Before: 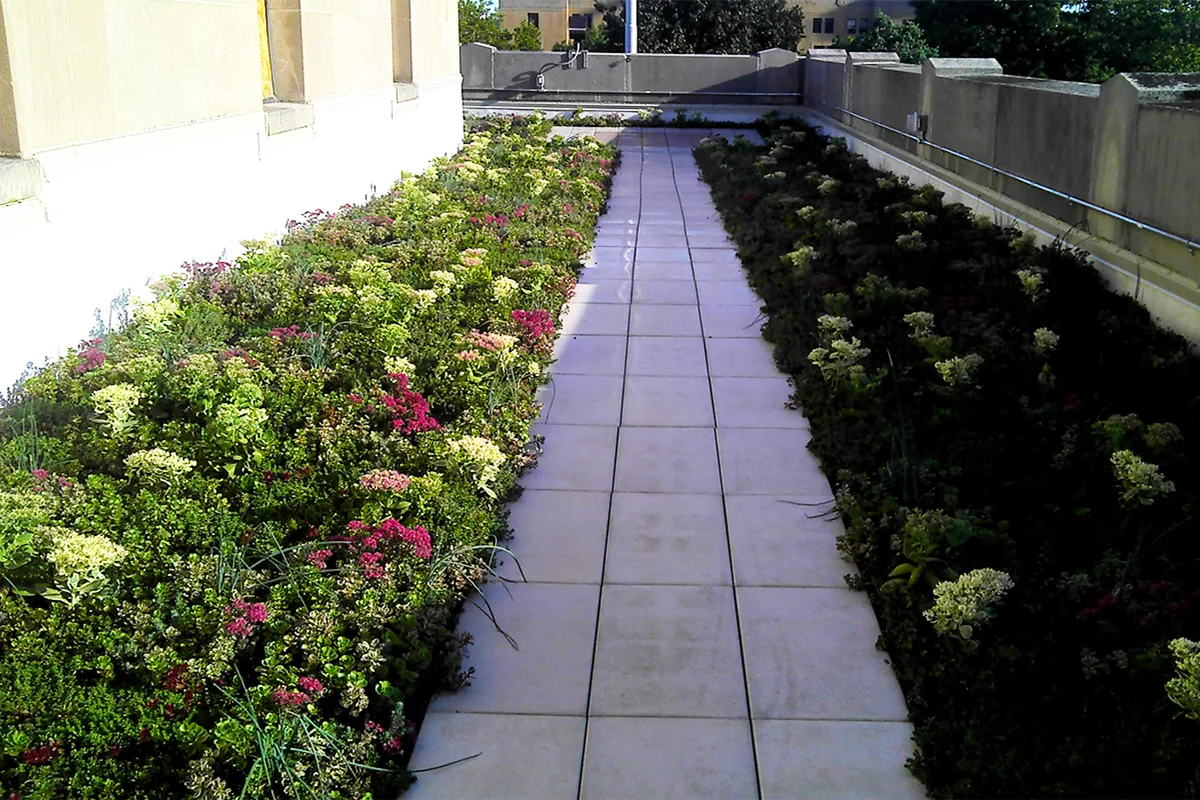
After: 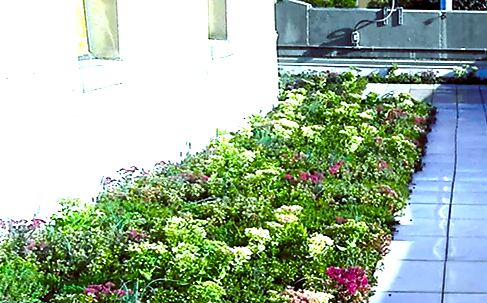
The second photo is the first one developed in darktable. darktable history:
color balance rgb: shadows lift › luminance -7.7%, shadows lift › chroma 2.13%, shadows lift › hue 200.79°, power › luminance -7.77%, power › chroma 2.27%, power › hue 220.69°, highlights gain › luminance 15.15%, highlights gain › chroma 4%, highlights gain › hue 209.35°, global offset › luminance -0.21%, global offset › chroma 0.27%, perceptual saturation grading › global saturation 24.42%, perceptual saturation grading › highlights -24.42%, perceptual saturation grading › mid-tones 24.42%, perceptual saturation grading › shadows 40%, perceptual brilliance grading › global brilliance -5%, perceptual brilliance grading › highlights 24.42%, perceptual brilliance grading › mid-tones 7%, perceptual brilliance grading › shadows -5%
crop: left 15.452%, top 5.459%, right 43.956%, bottom 56.62%
